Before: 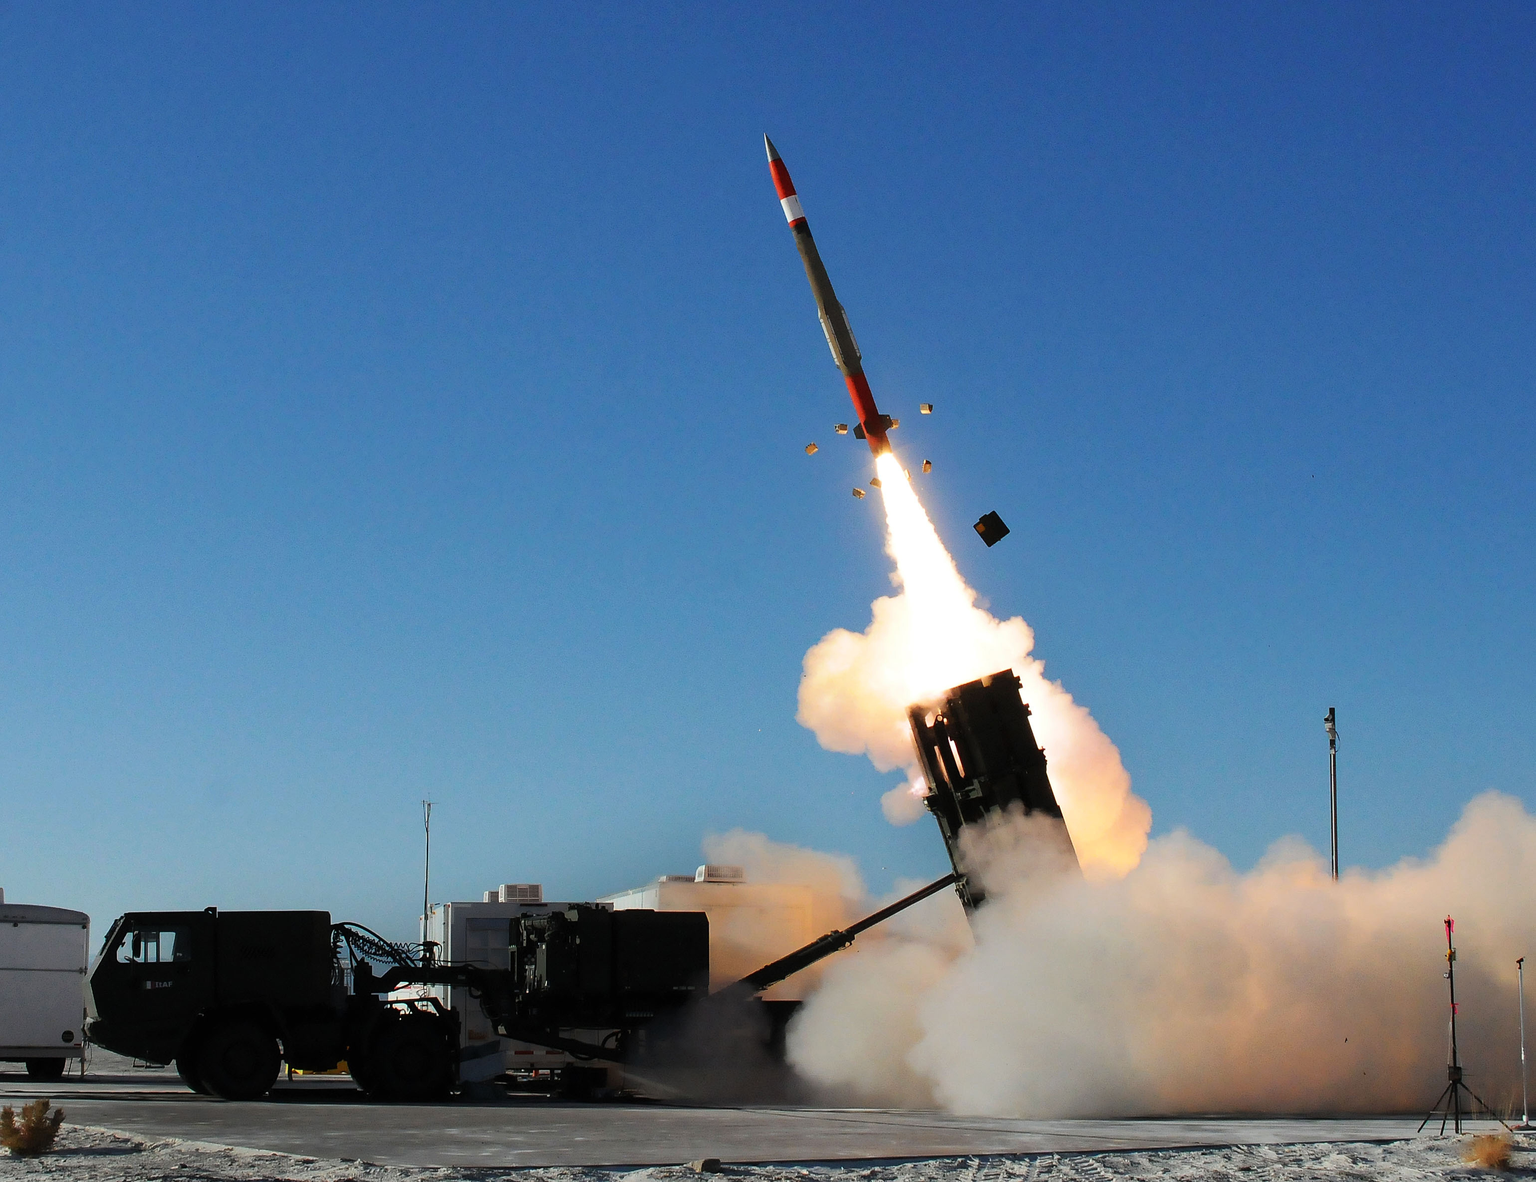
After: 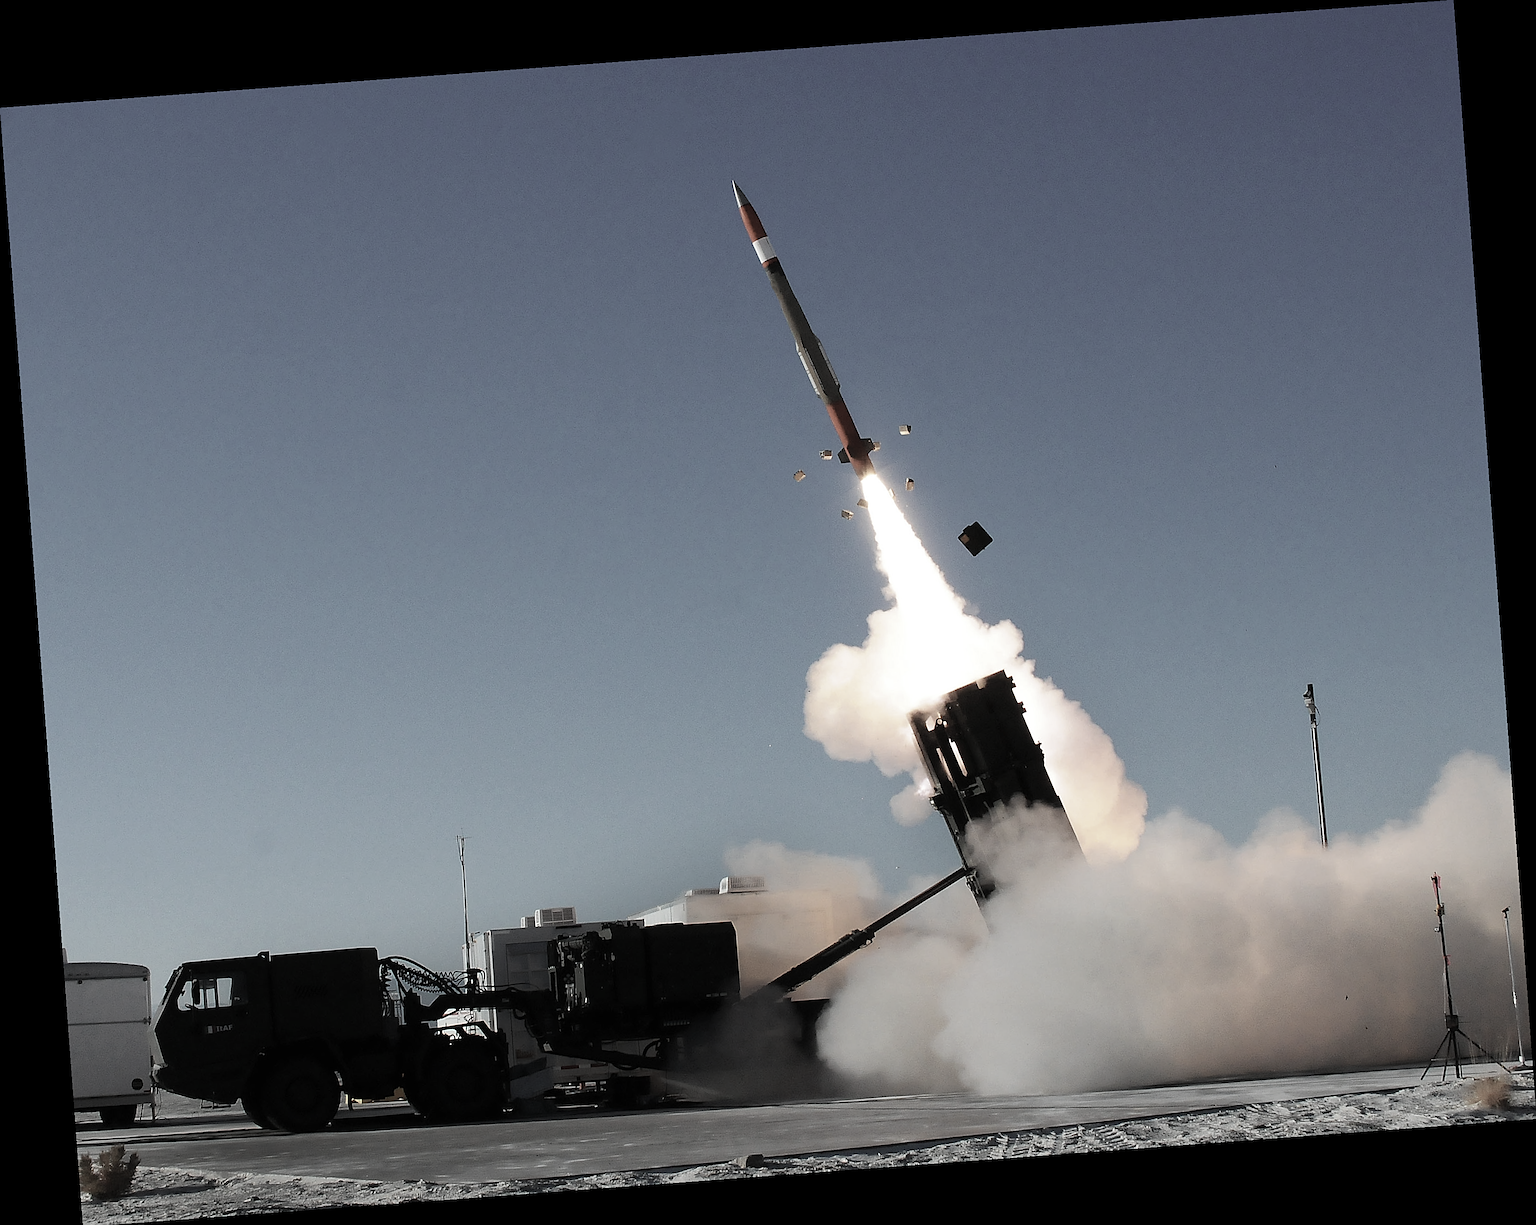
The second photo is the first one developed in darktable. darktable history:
rotate and perspective: rotation -4.25°, automatic cropping off
color correction: saturation 0.3
sharpen: on, module defaults
